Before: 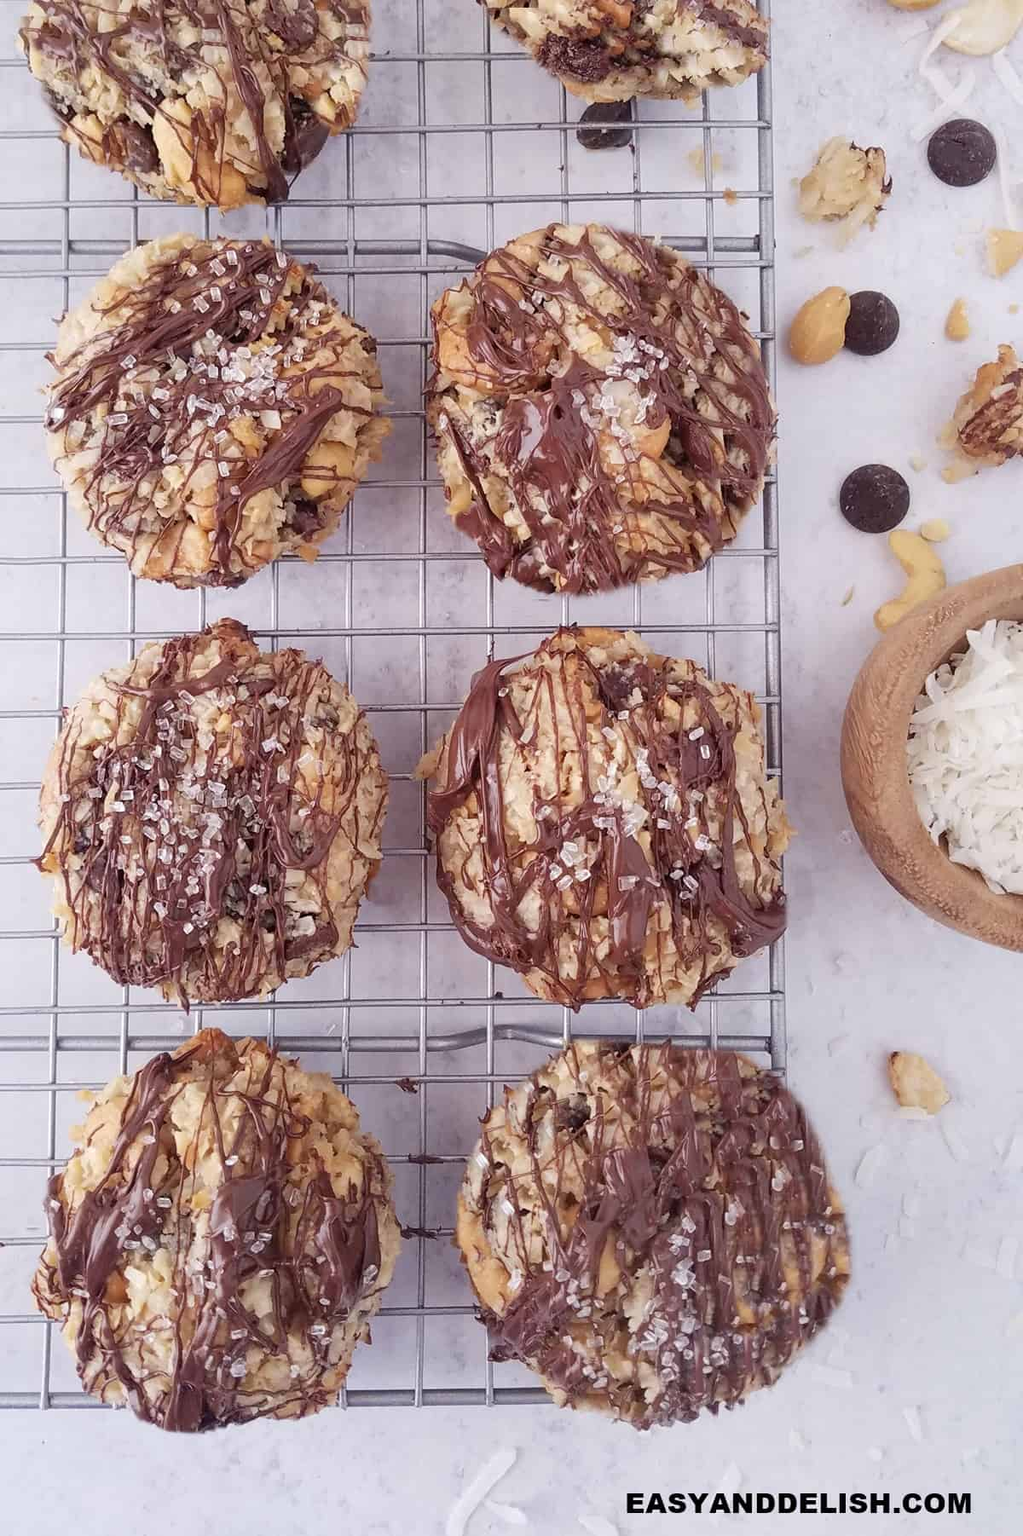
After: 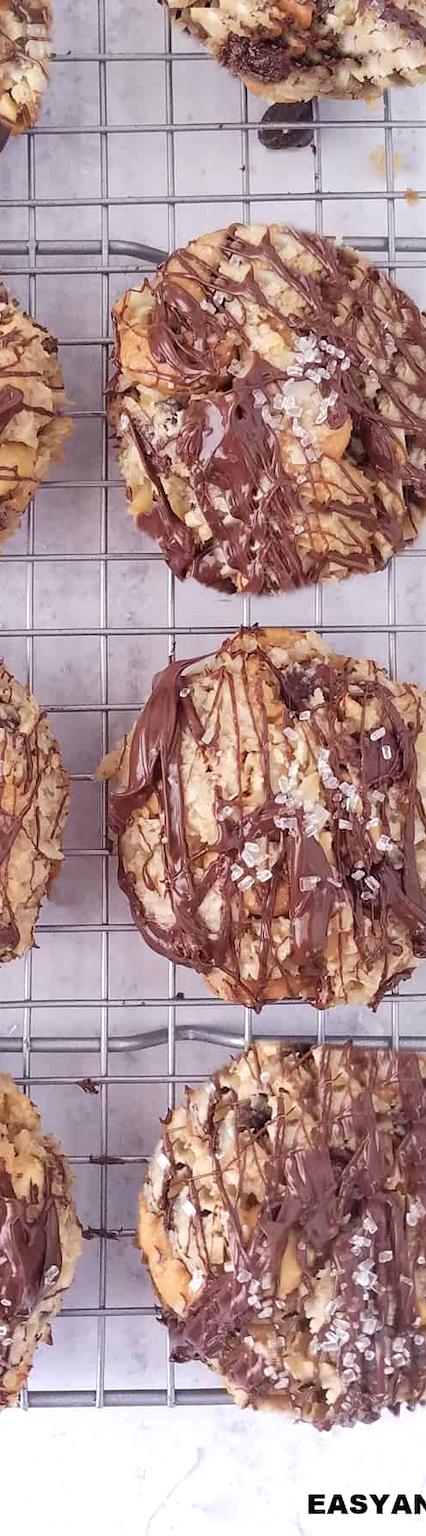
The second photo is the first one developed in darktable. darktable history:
tone equalizer: on, module defaults
crop: left 31.229%, right 27.105%
graduated density: rotation 5.63°, offset 76.9
exposure: black level correction 0, exposure 0.7 EV, compensate exposure bias true, compensate highlight preservation false
